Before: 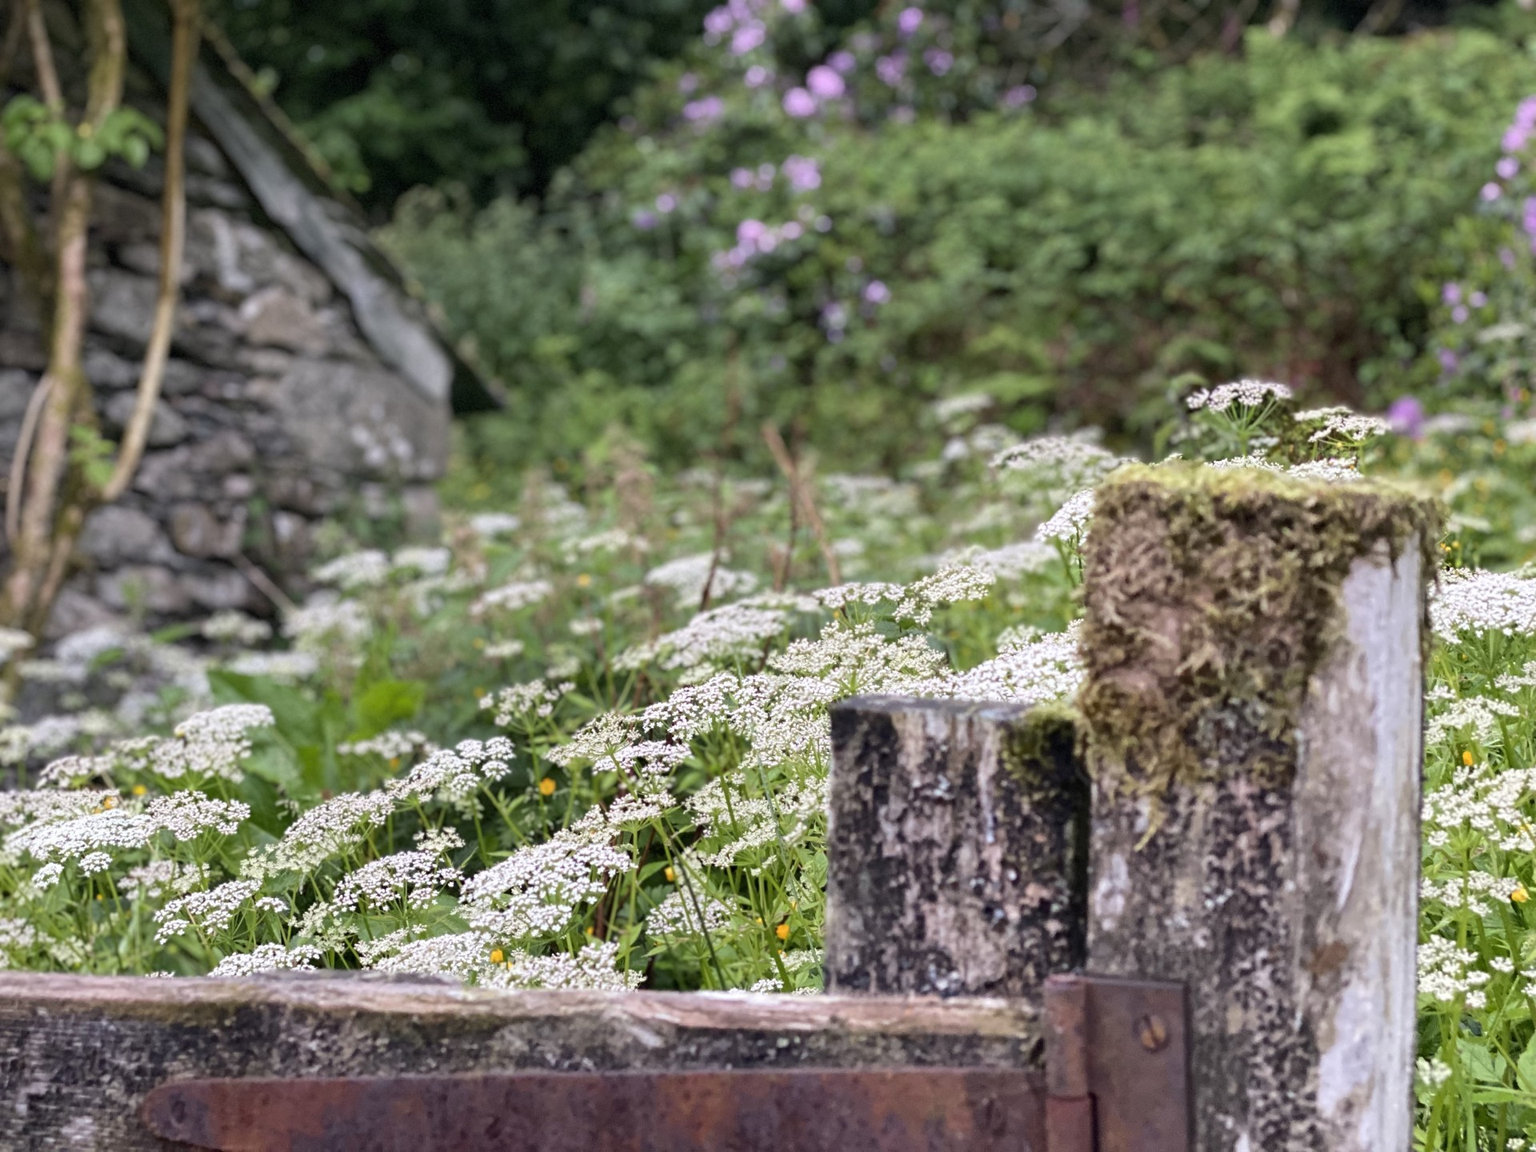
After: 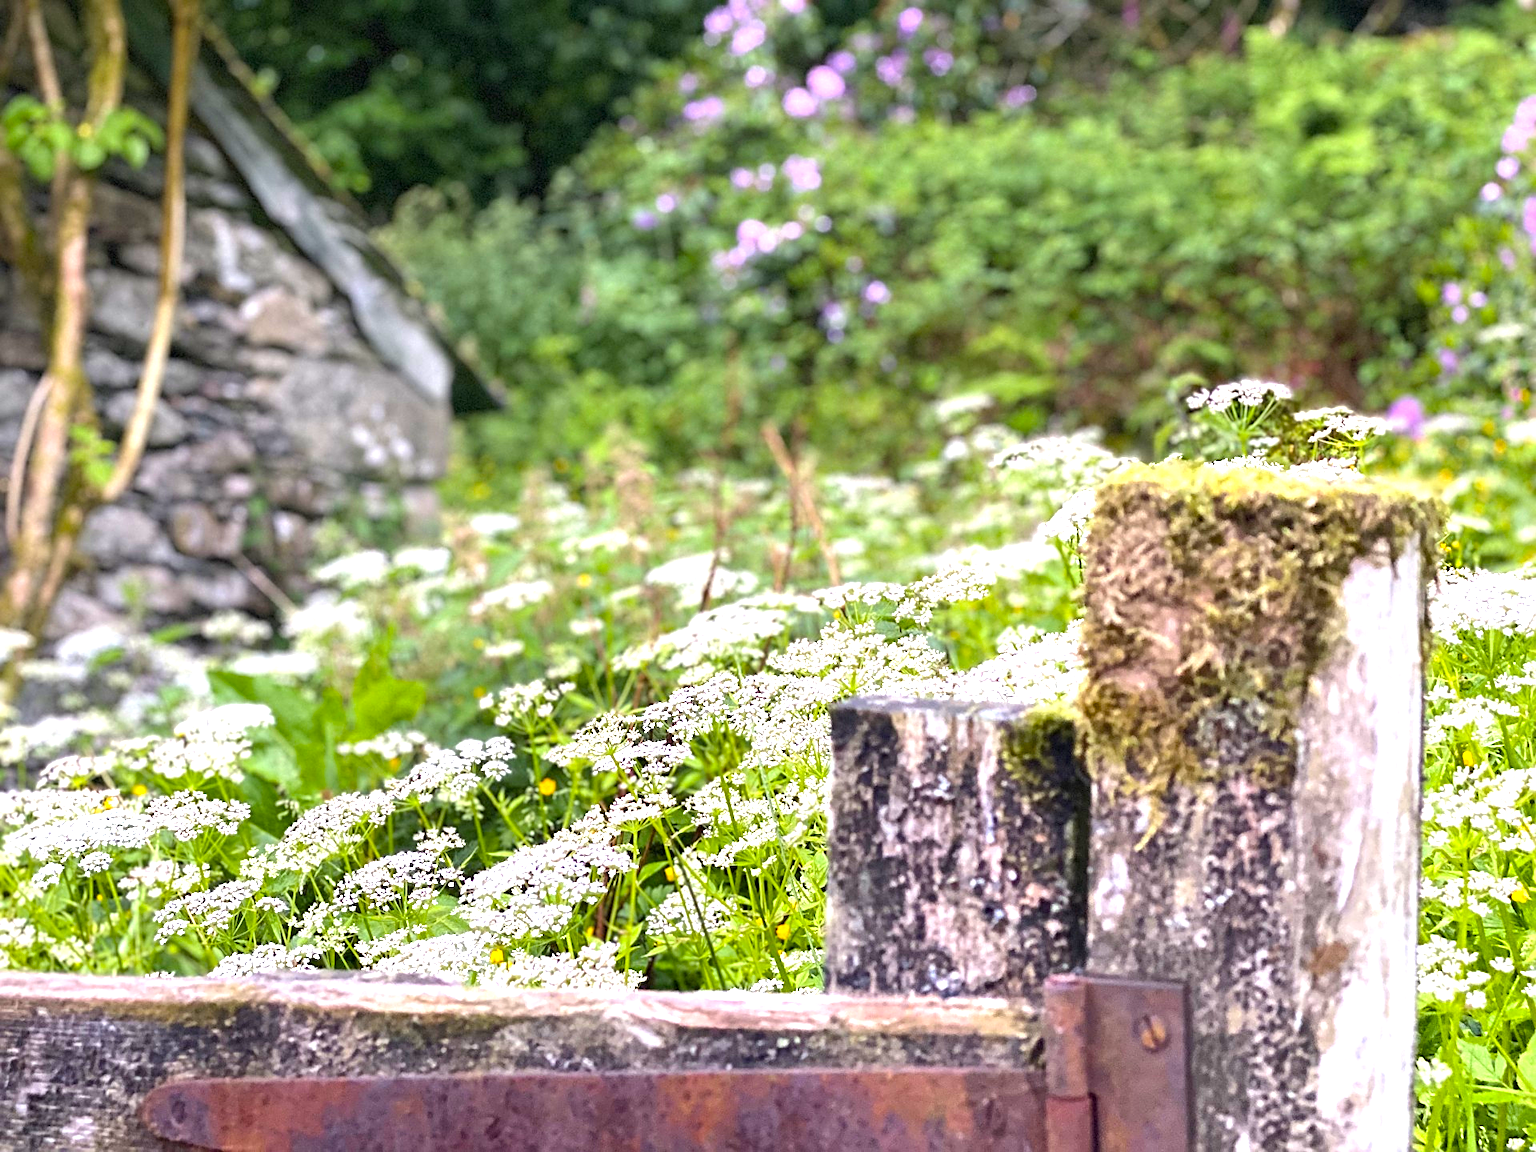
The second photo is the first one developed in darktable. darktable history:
exposure: black level correction 0, exposure 1.1 EV, compensate highlight preservation false
sharpen: on, module defaults
color balance rgb: linear chroma grading › global chroma 15.056%, perceptual saturation grading › global saturation 19.56%, global vibrance 20%
